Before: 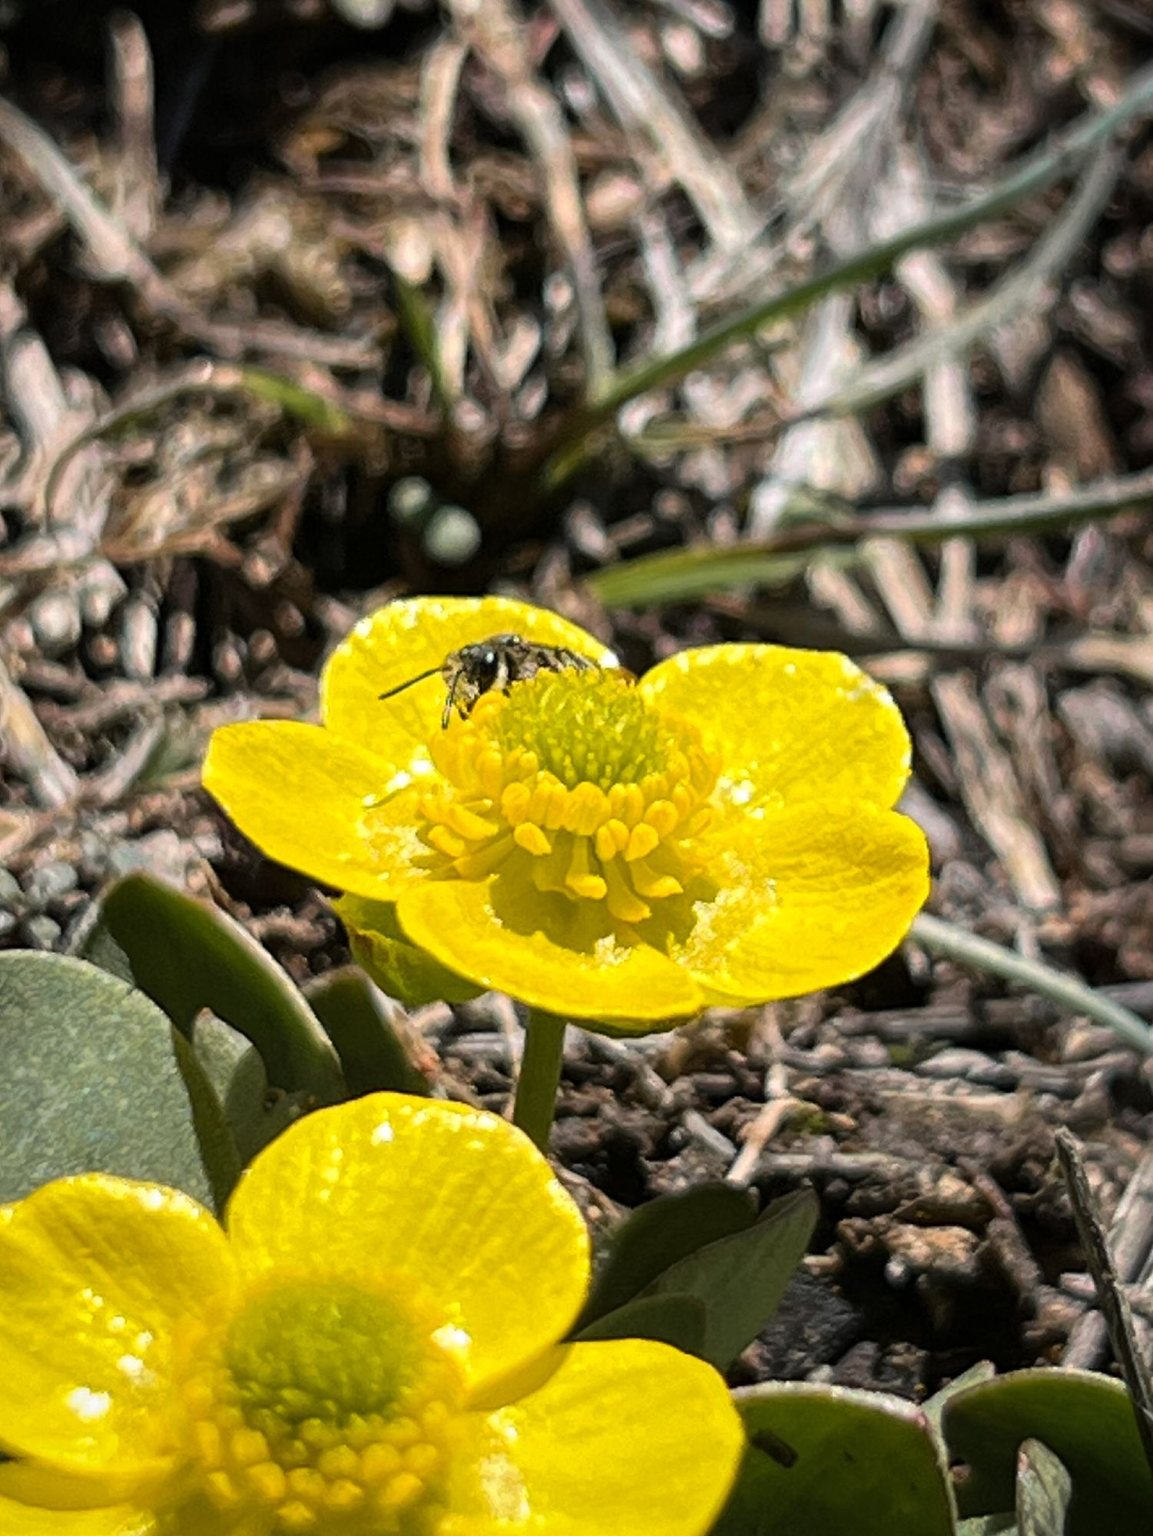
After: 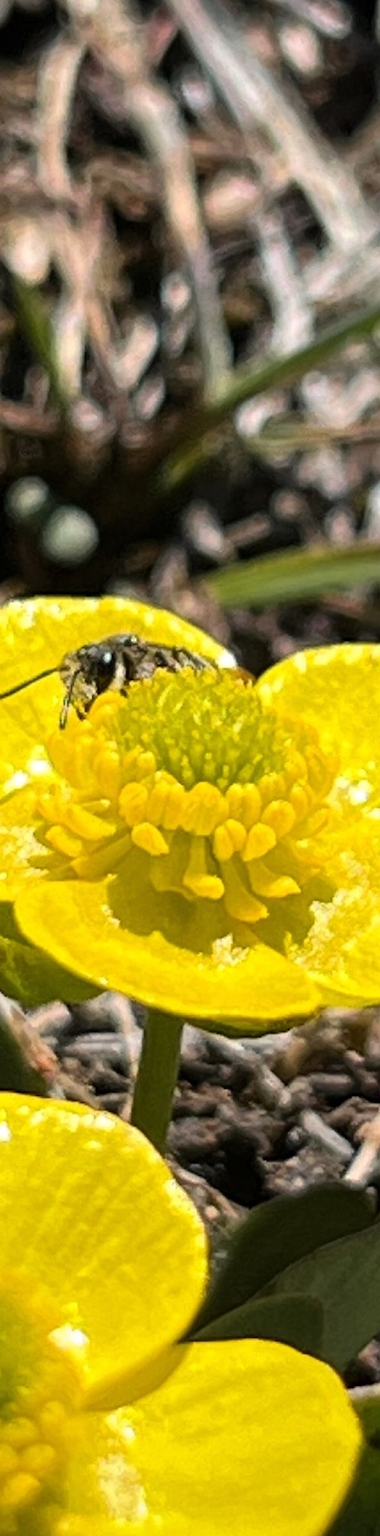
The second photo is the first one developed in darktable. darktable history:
crop: left 33.209%, right 33.786%
